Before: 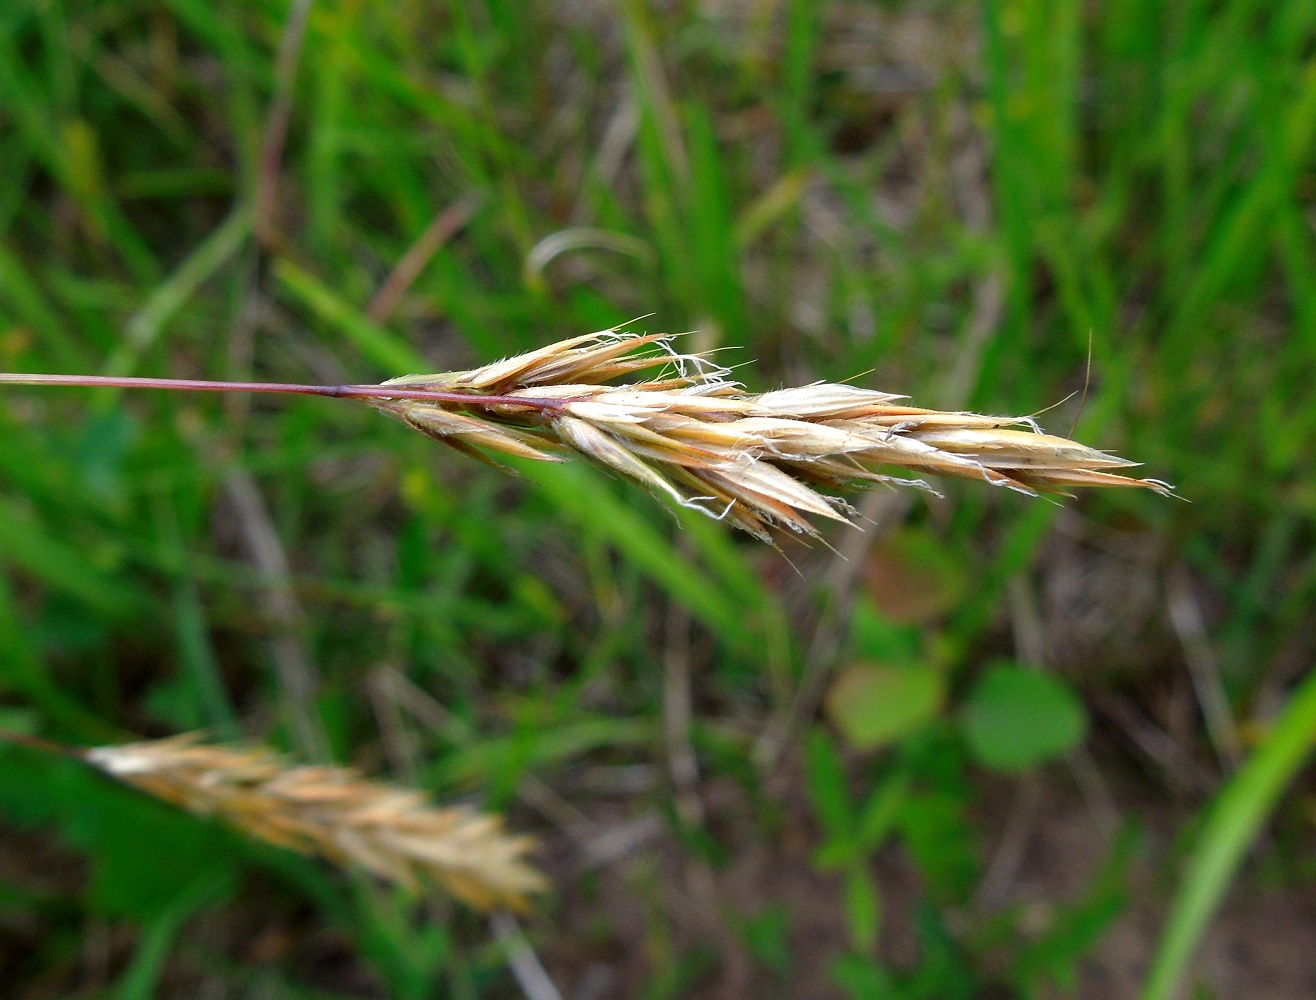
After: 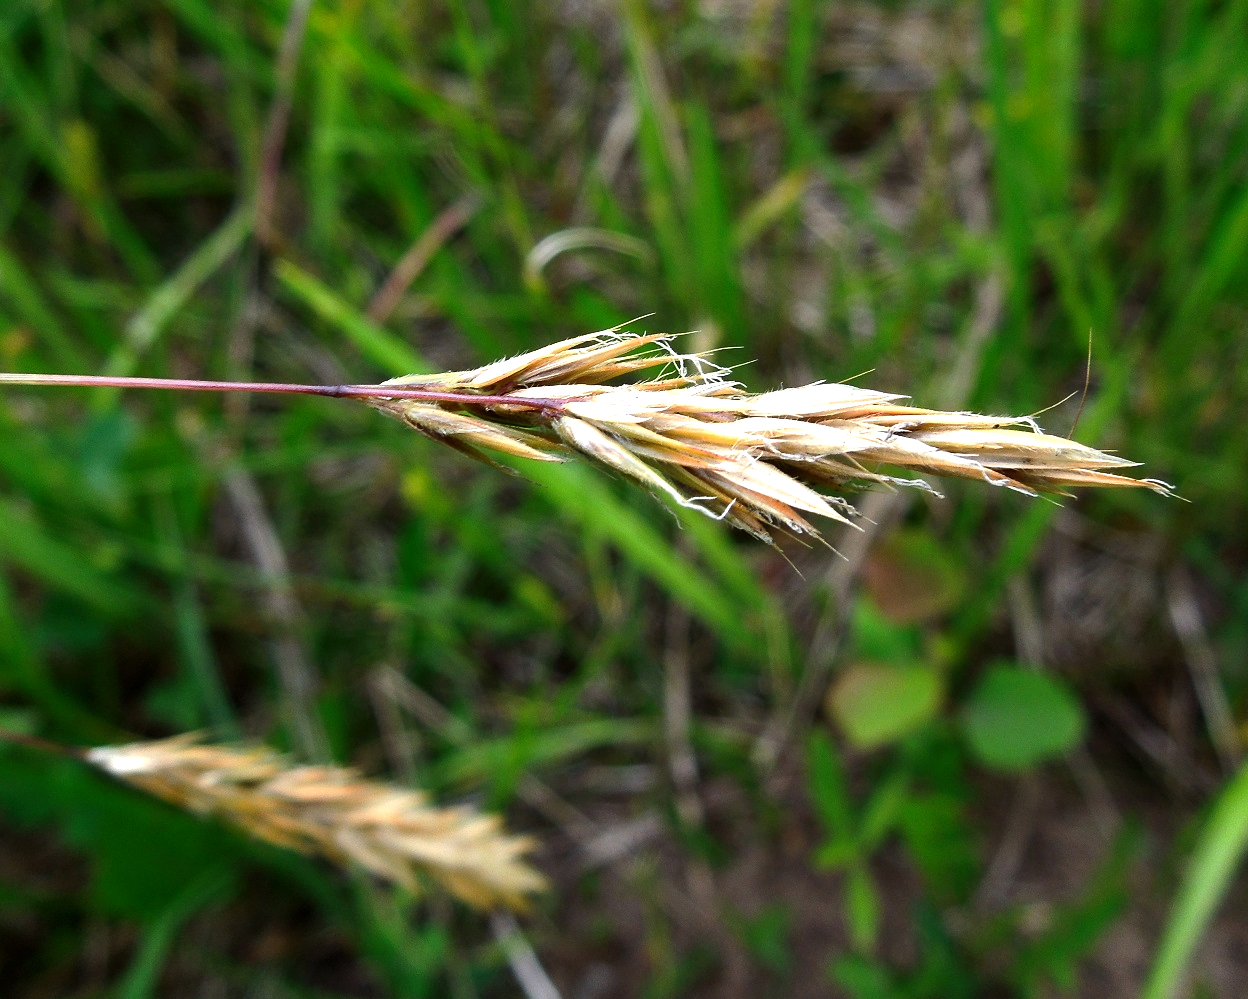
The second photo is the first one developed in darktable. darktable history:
tone equalizer: -8 EV -0.75 EV, -7 EV -0.7 EV, -6 EV -0.6 EV, -5 EV -0.4 EV, -3 EV 0.4 EV, -2 EV 0.6 EV, -1 EV 0.7 EV, +0 EV 0.75 EV, edges refinement/feathering 500, mask exposure compensation -1.57 EV, preserve details no
crop and rotate: right 5.167%
